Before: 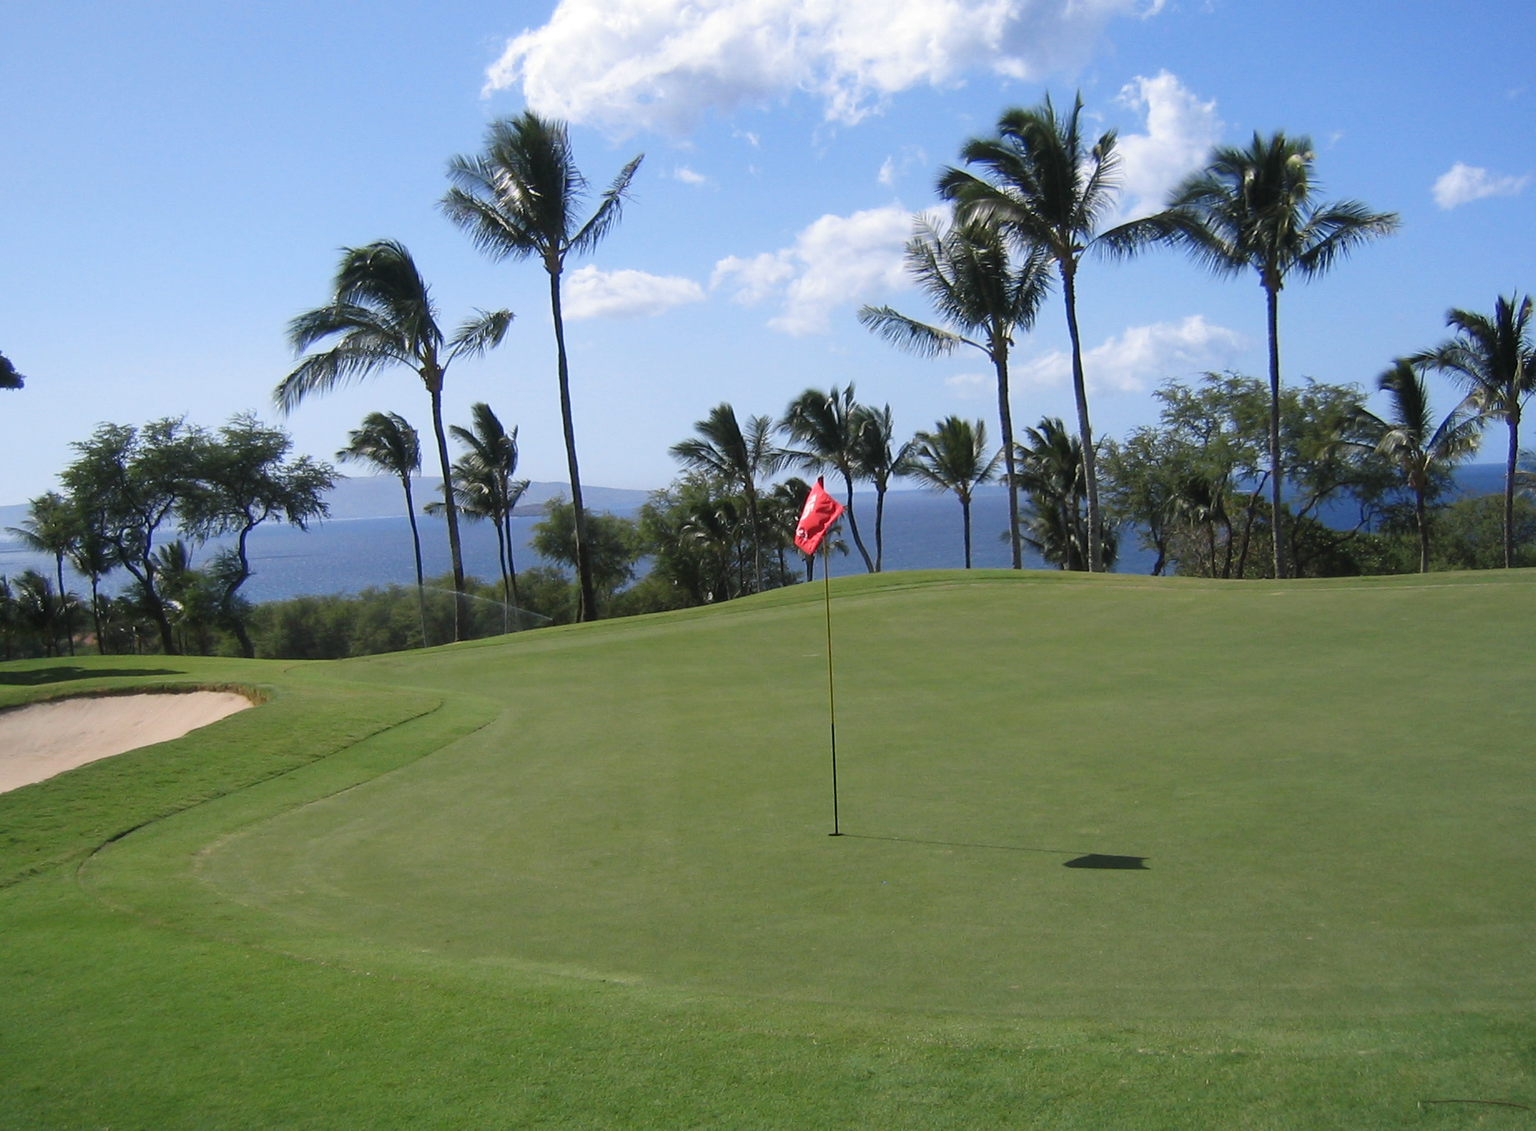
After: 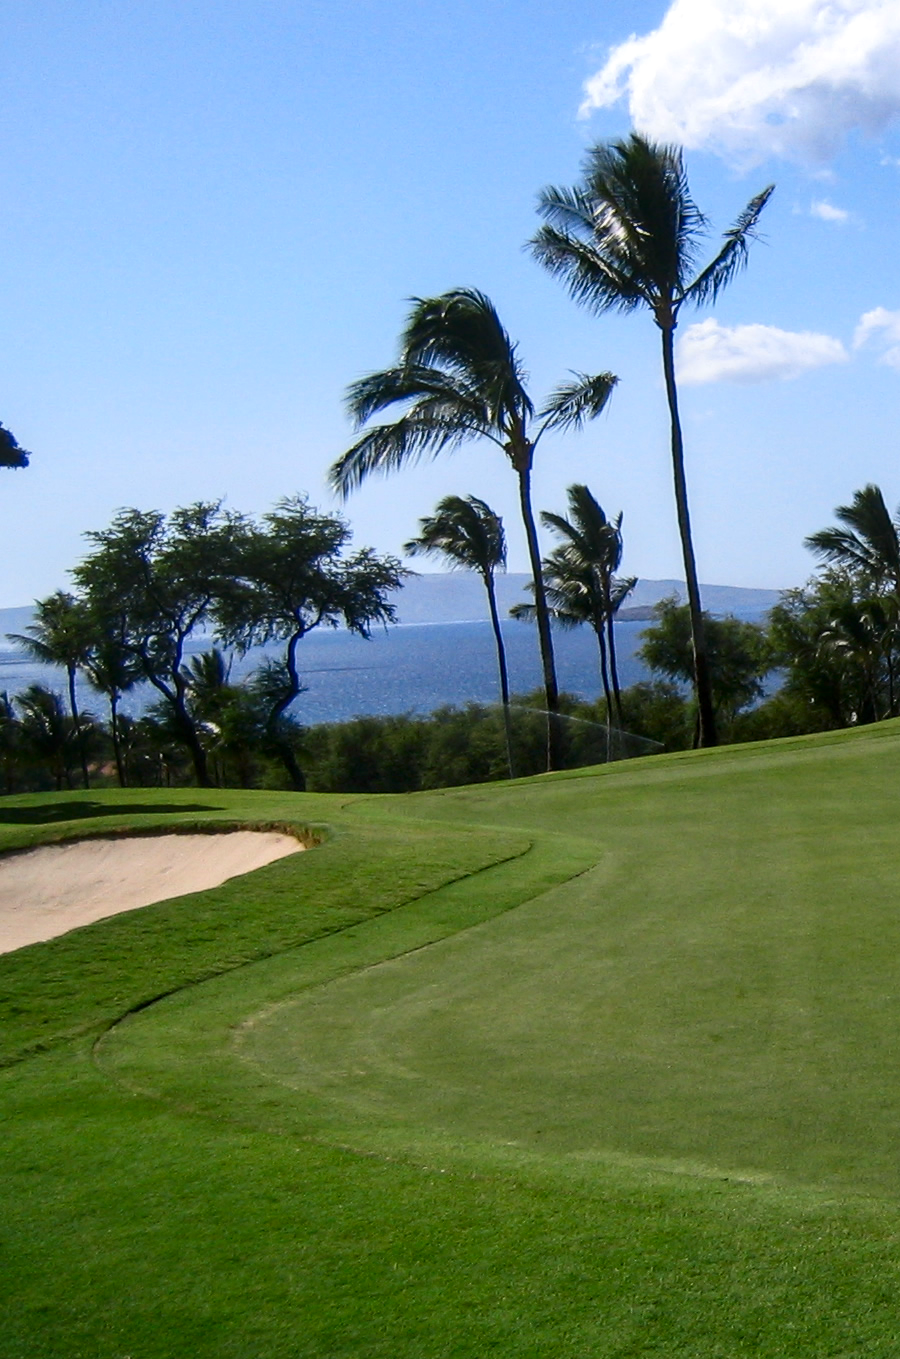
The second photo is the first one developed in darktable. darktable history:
contrast brightness saturation: contrast 0.208, brightness -0.104, saturation 0.212
crop and rotate: left 0.051%, top 0%, right 51.178%
local contrast: on, module defaults
